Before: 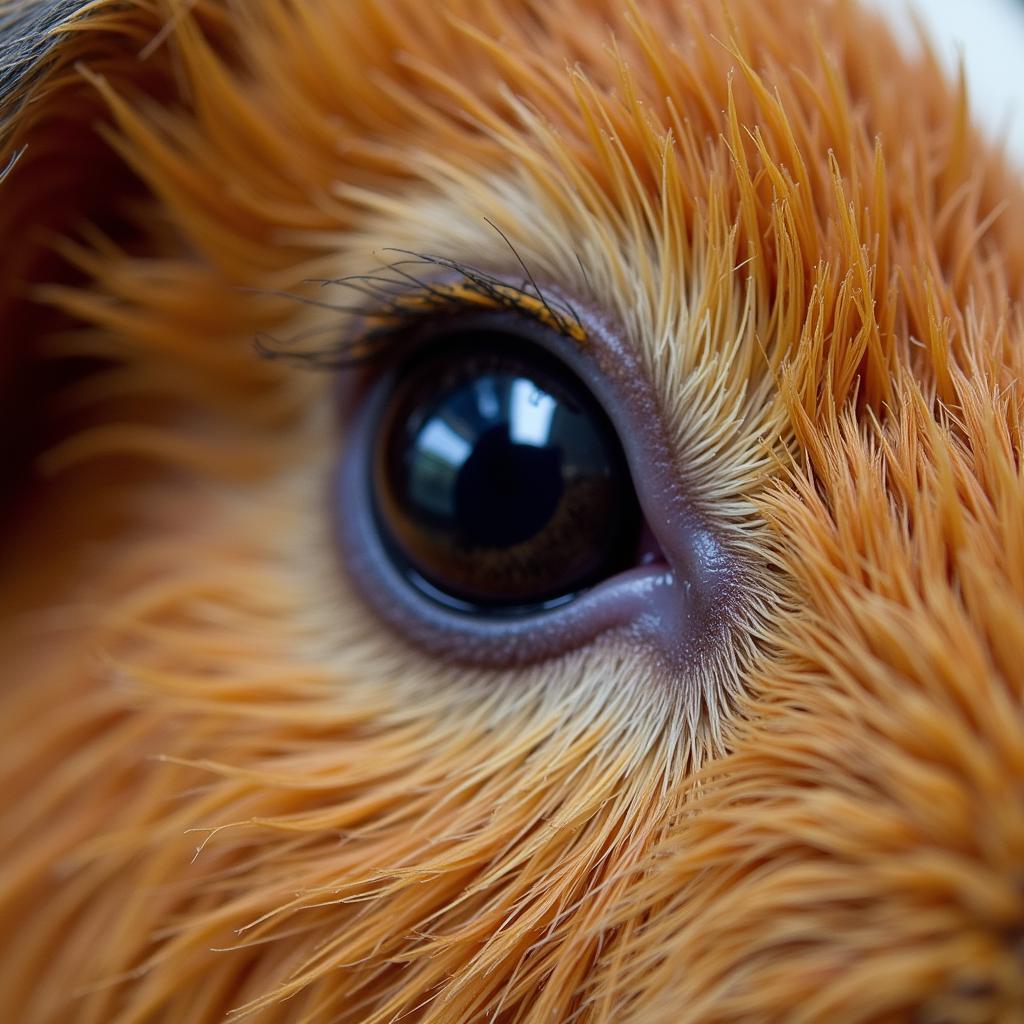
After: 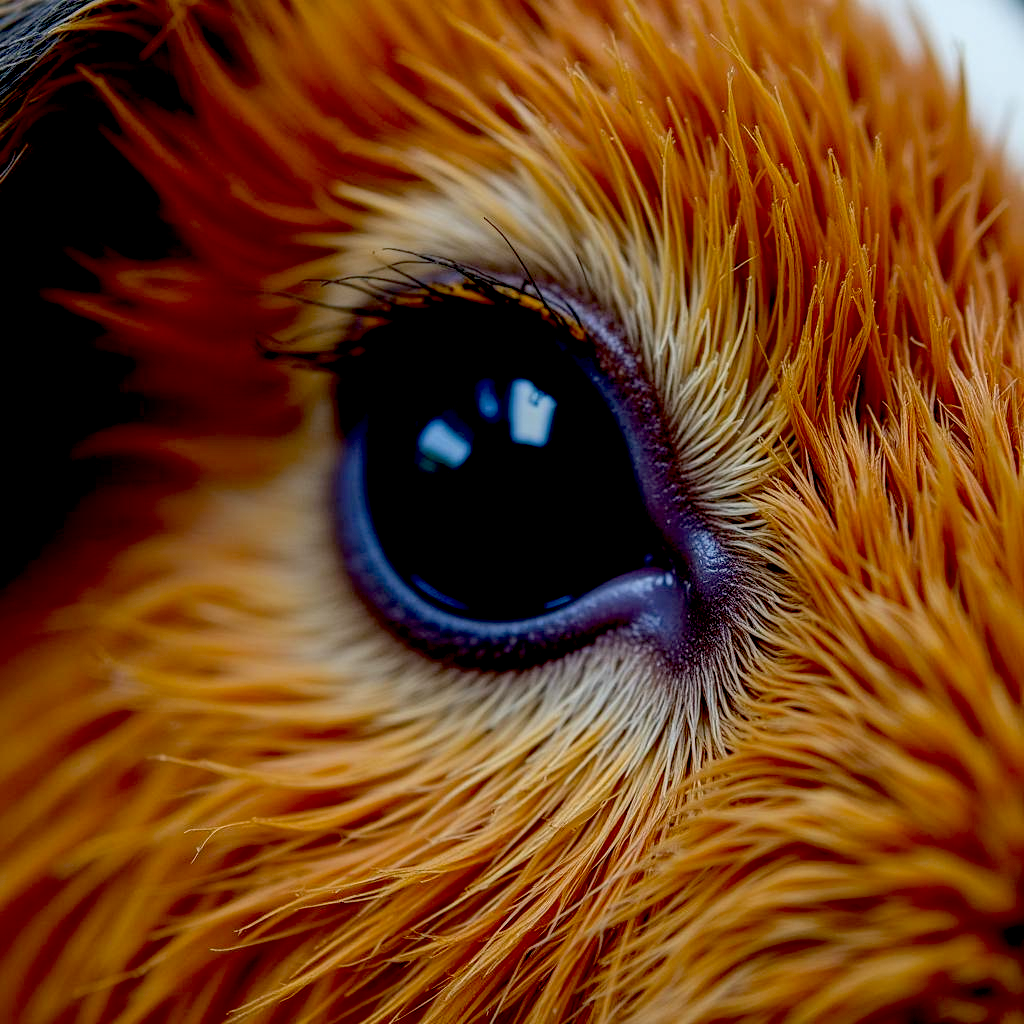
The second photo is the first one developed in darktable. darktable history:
exposure: black level correction 0.058, compensate exposure bias true, compensate highlight preservation false
local contrast: on, module defaults
